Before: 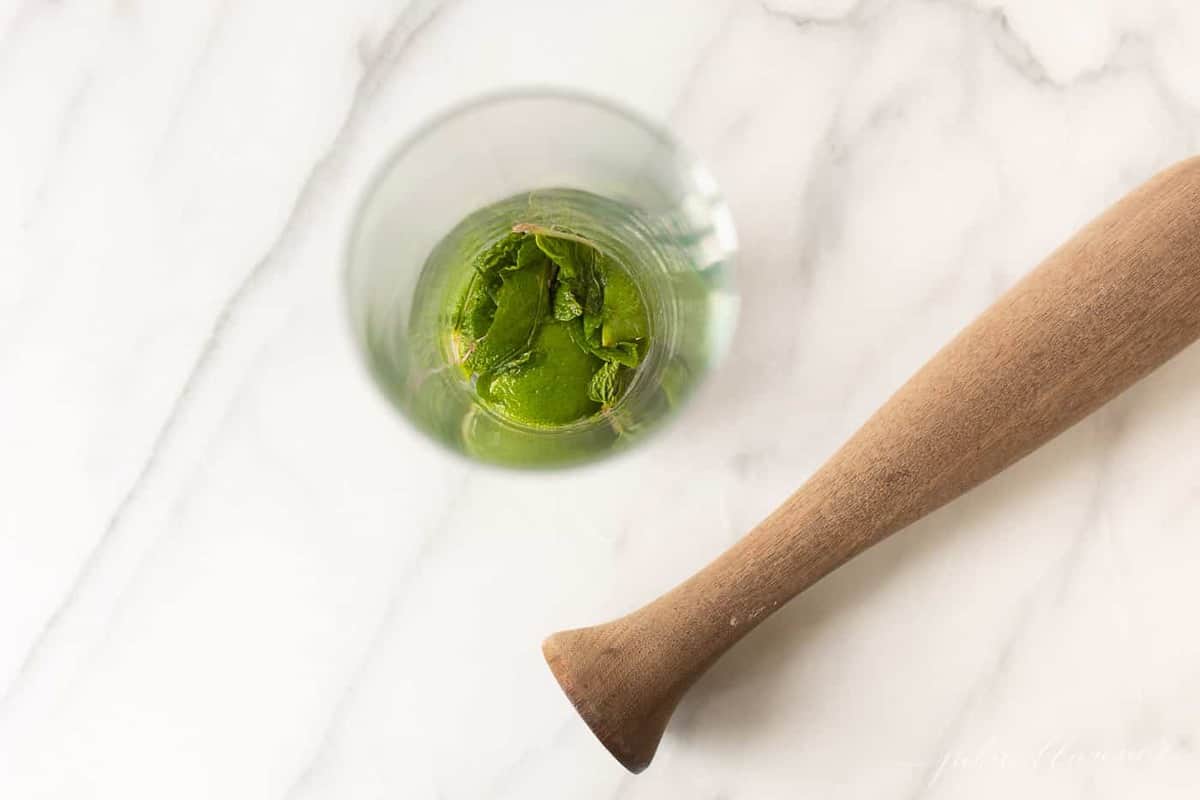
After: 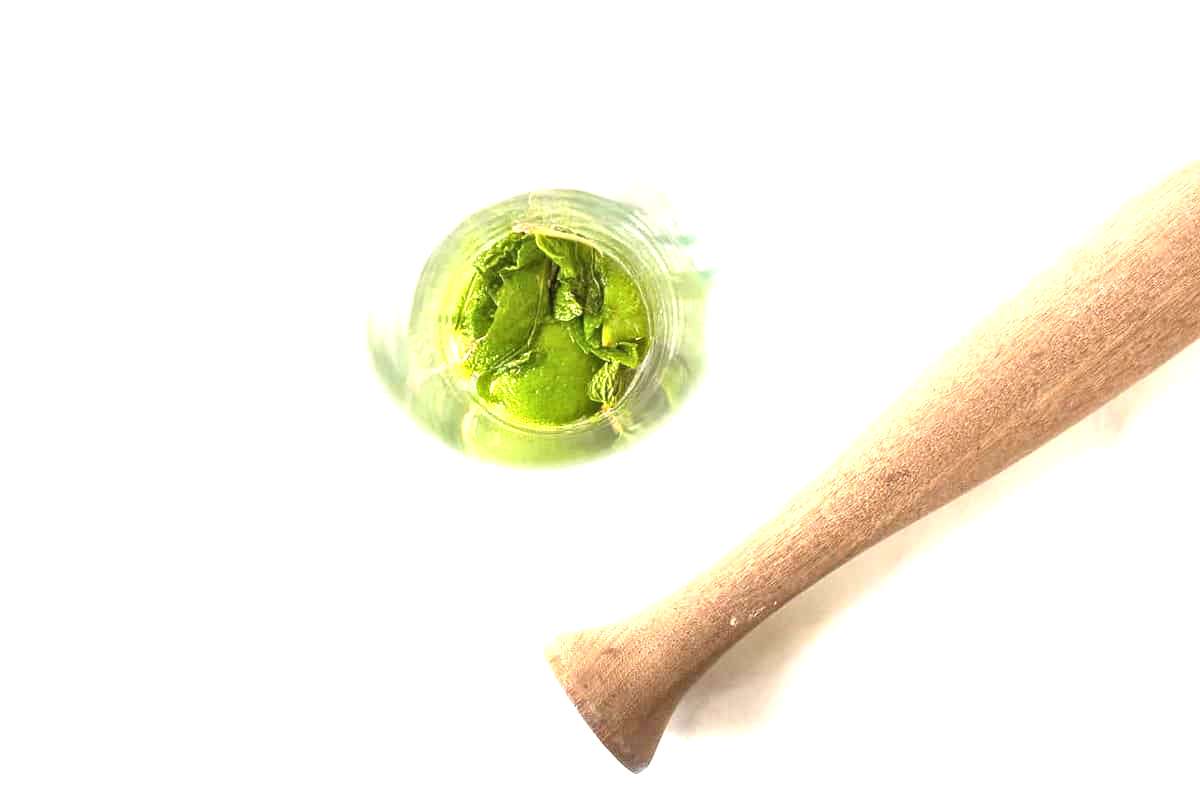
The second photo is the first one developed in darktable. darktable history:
local contrast: on, module defaults
exposure: black level correction 0, exposure 1.379 EV, compensate exposure bias true, compensate highlight preservation false
